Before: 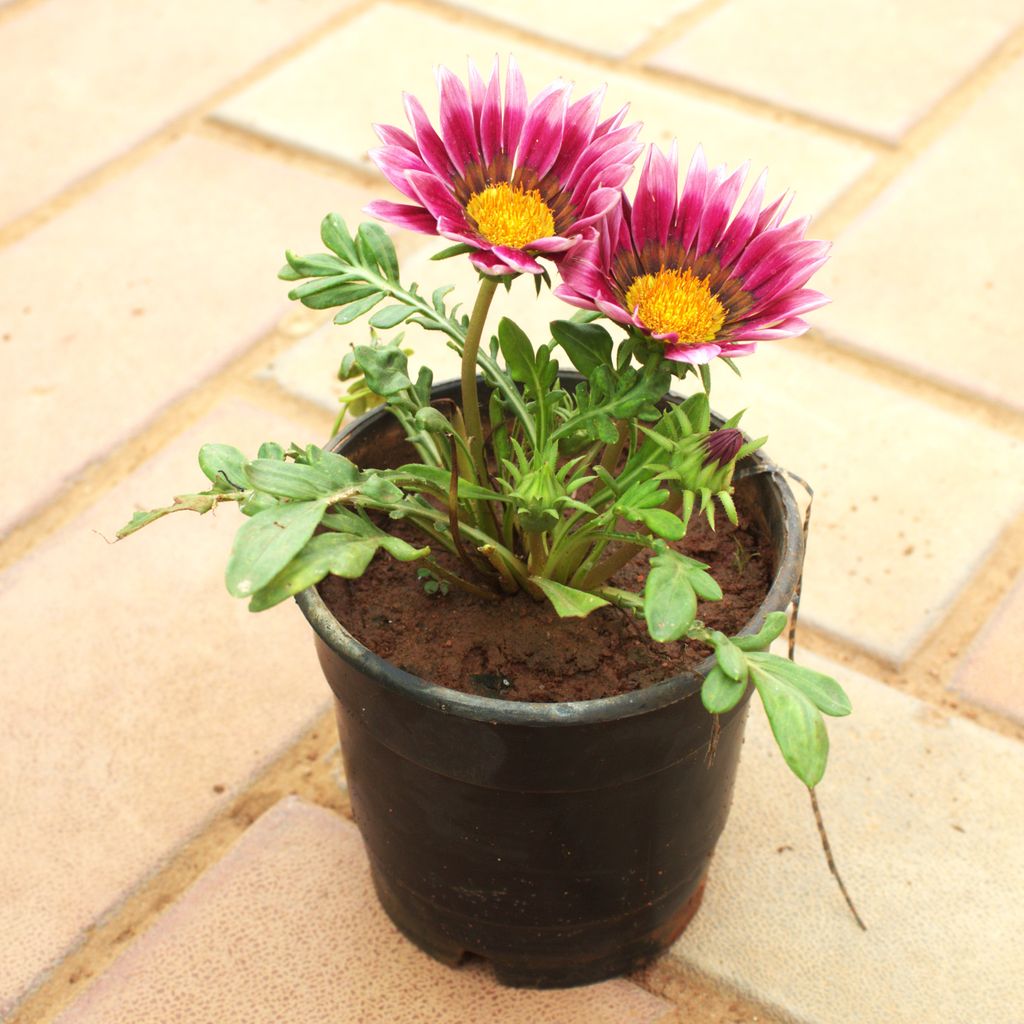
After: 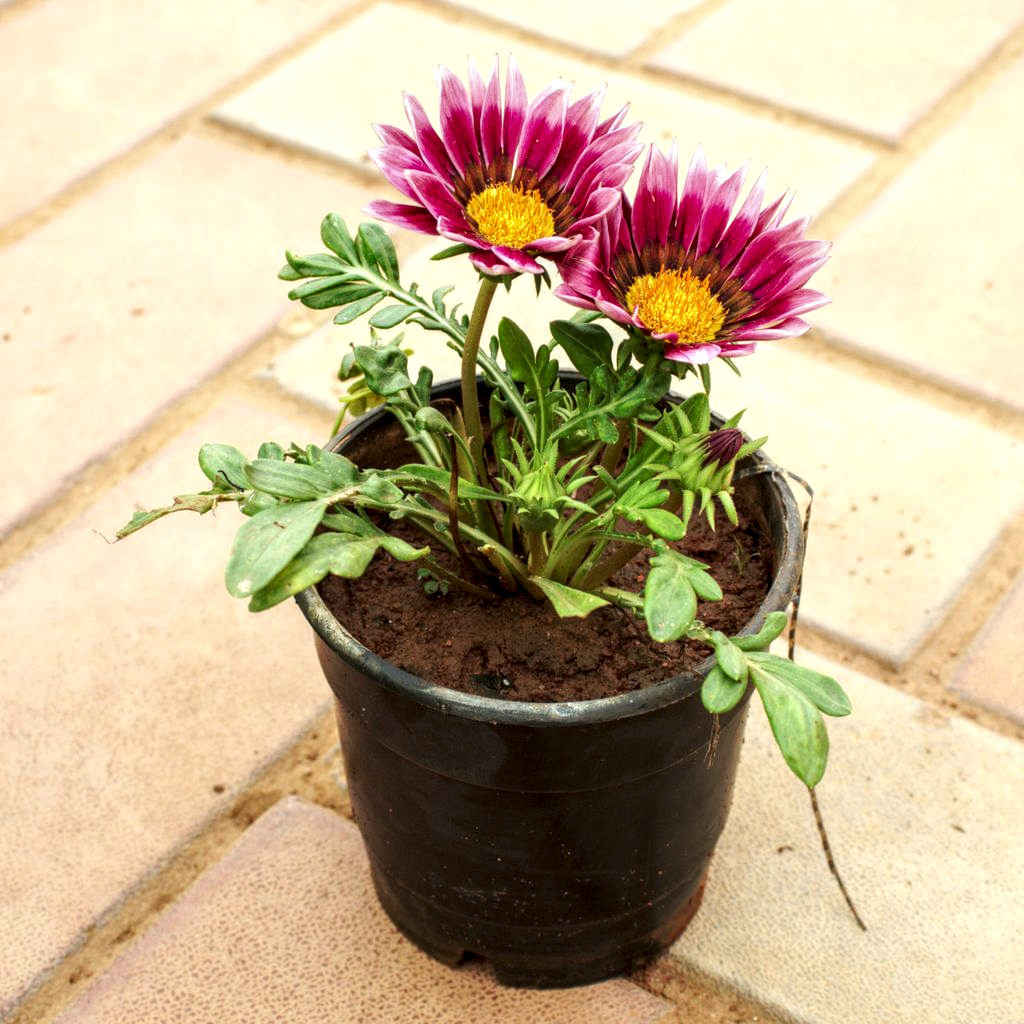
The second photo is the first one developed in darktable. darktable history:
tone curve: curves: ch0 [(0, 0) (0.003, 0.003) (0.011, 0.011) (0.025, 0.024) (0.044, 0.043) (0.069, 0.068) (0.1, 0.097) (0.136, 0.132) (0.177, 0.173) (0.224, 0.219) (0.277, 0.27) (0.335, 0.327) (0.399, 0.389) (0.468, 0.457) (0.543, 0.549) (0.623, 0.628) (0.709, 0.713) (0.801, 0.803) (0.898, 0.899) (1, 1)], preserve colors none
local contrast: highlights 60%, shadows 60%, detail 160%
